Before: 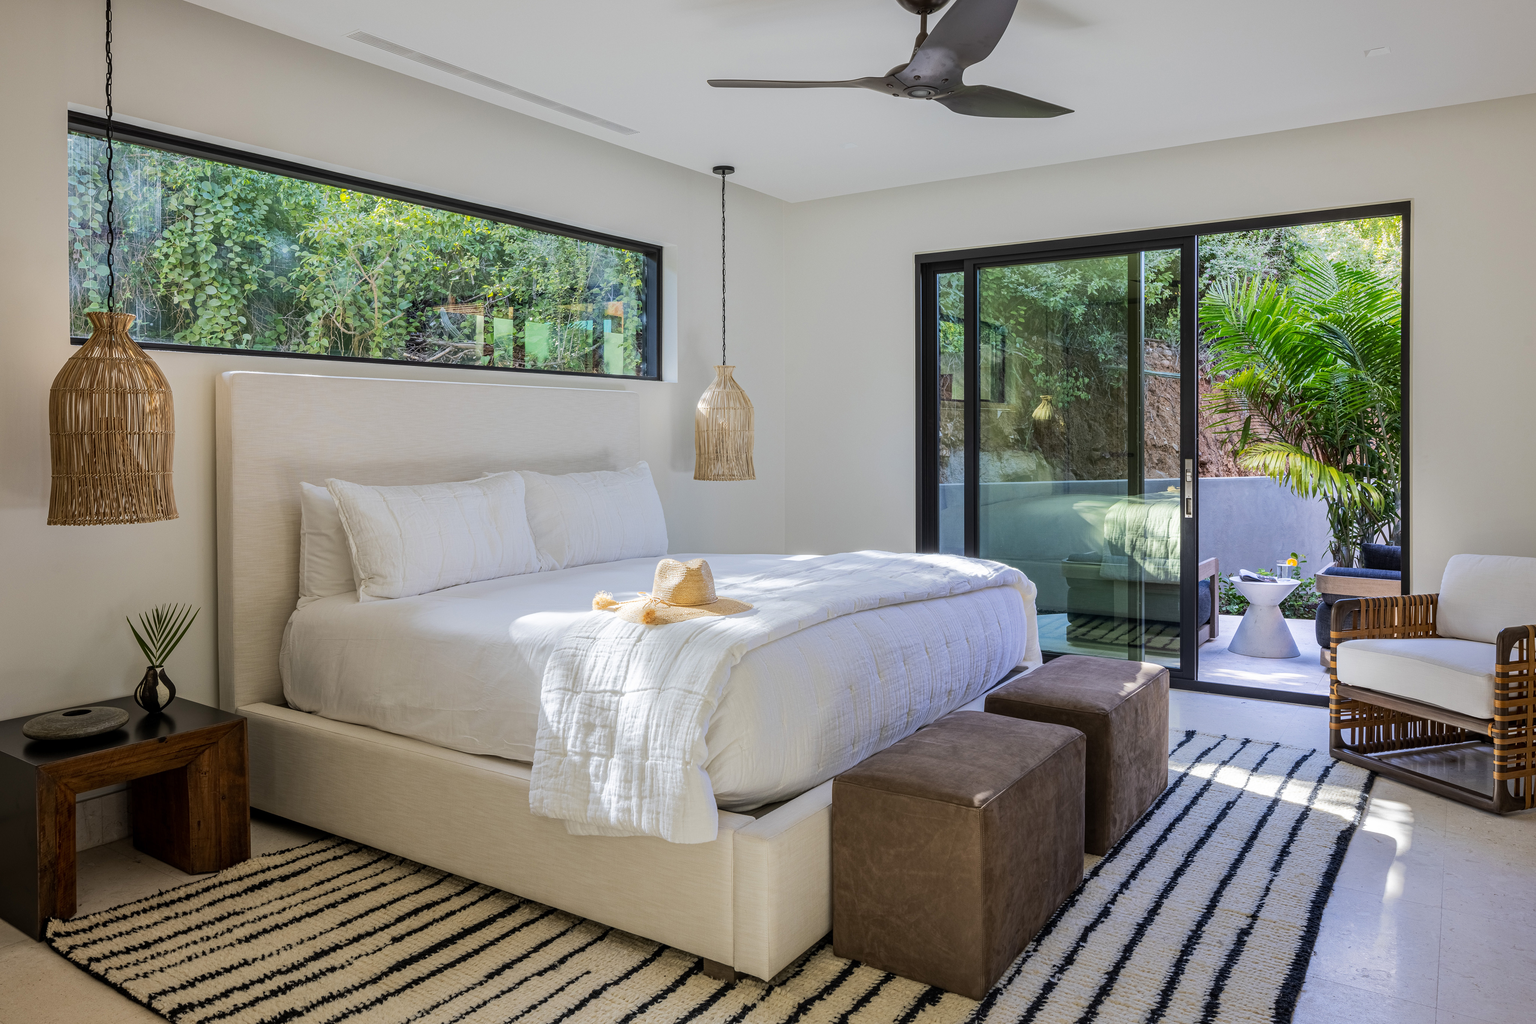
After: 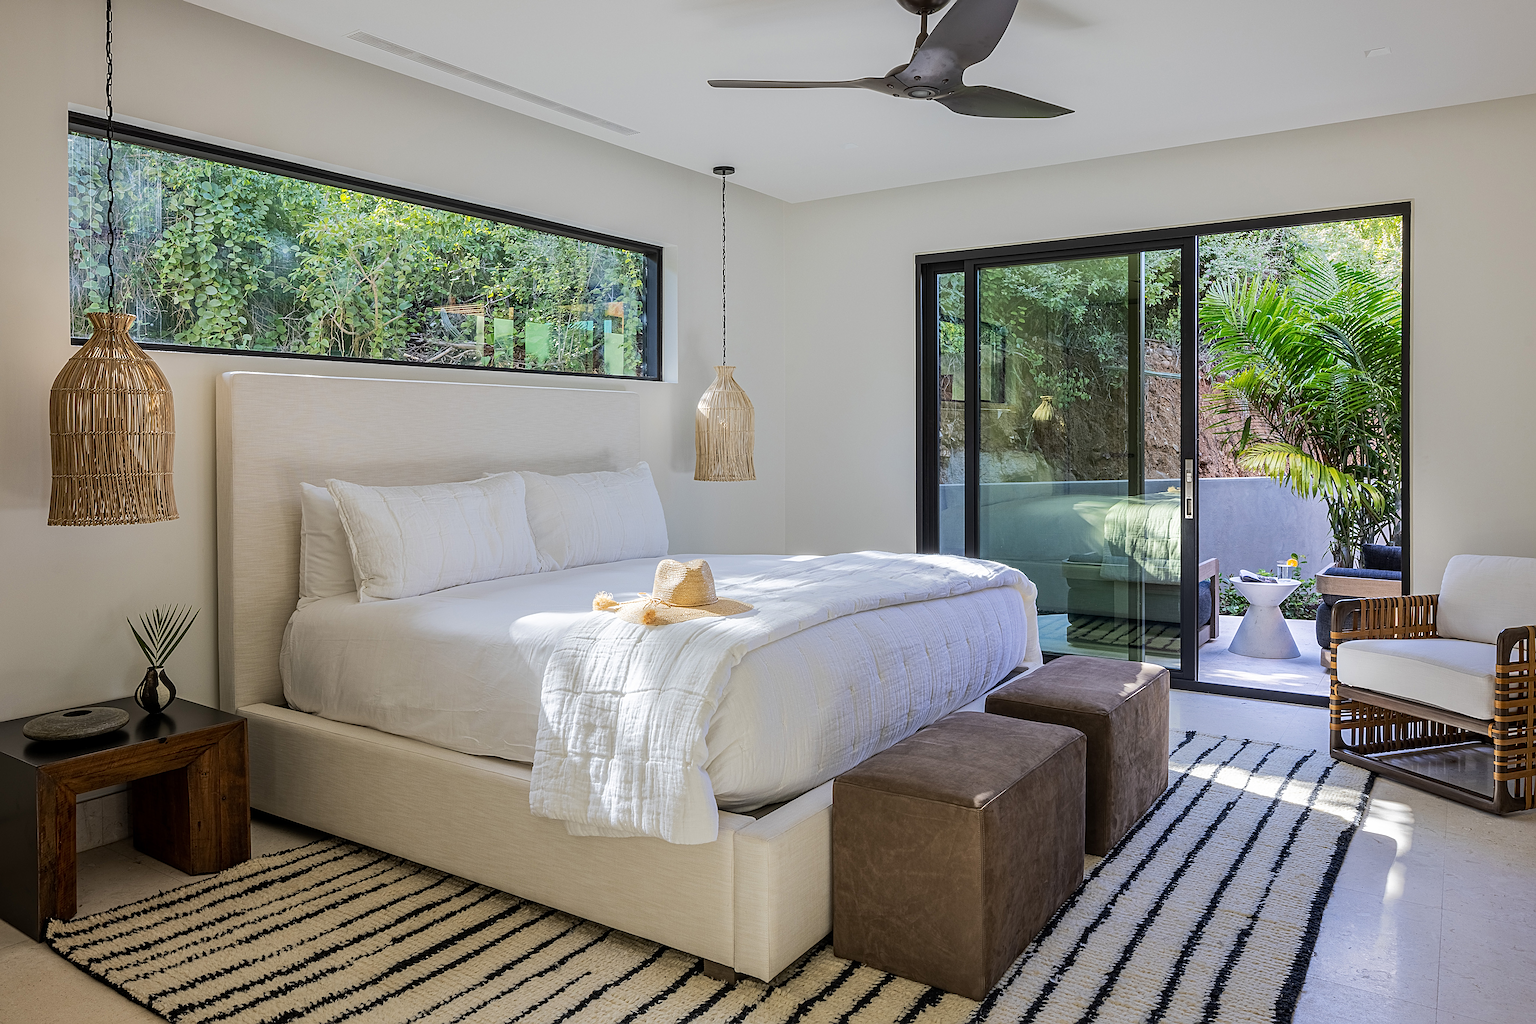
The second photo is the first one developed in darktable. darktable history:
sharpen: radius 2.607, amount 0.679
